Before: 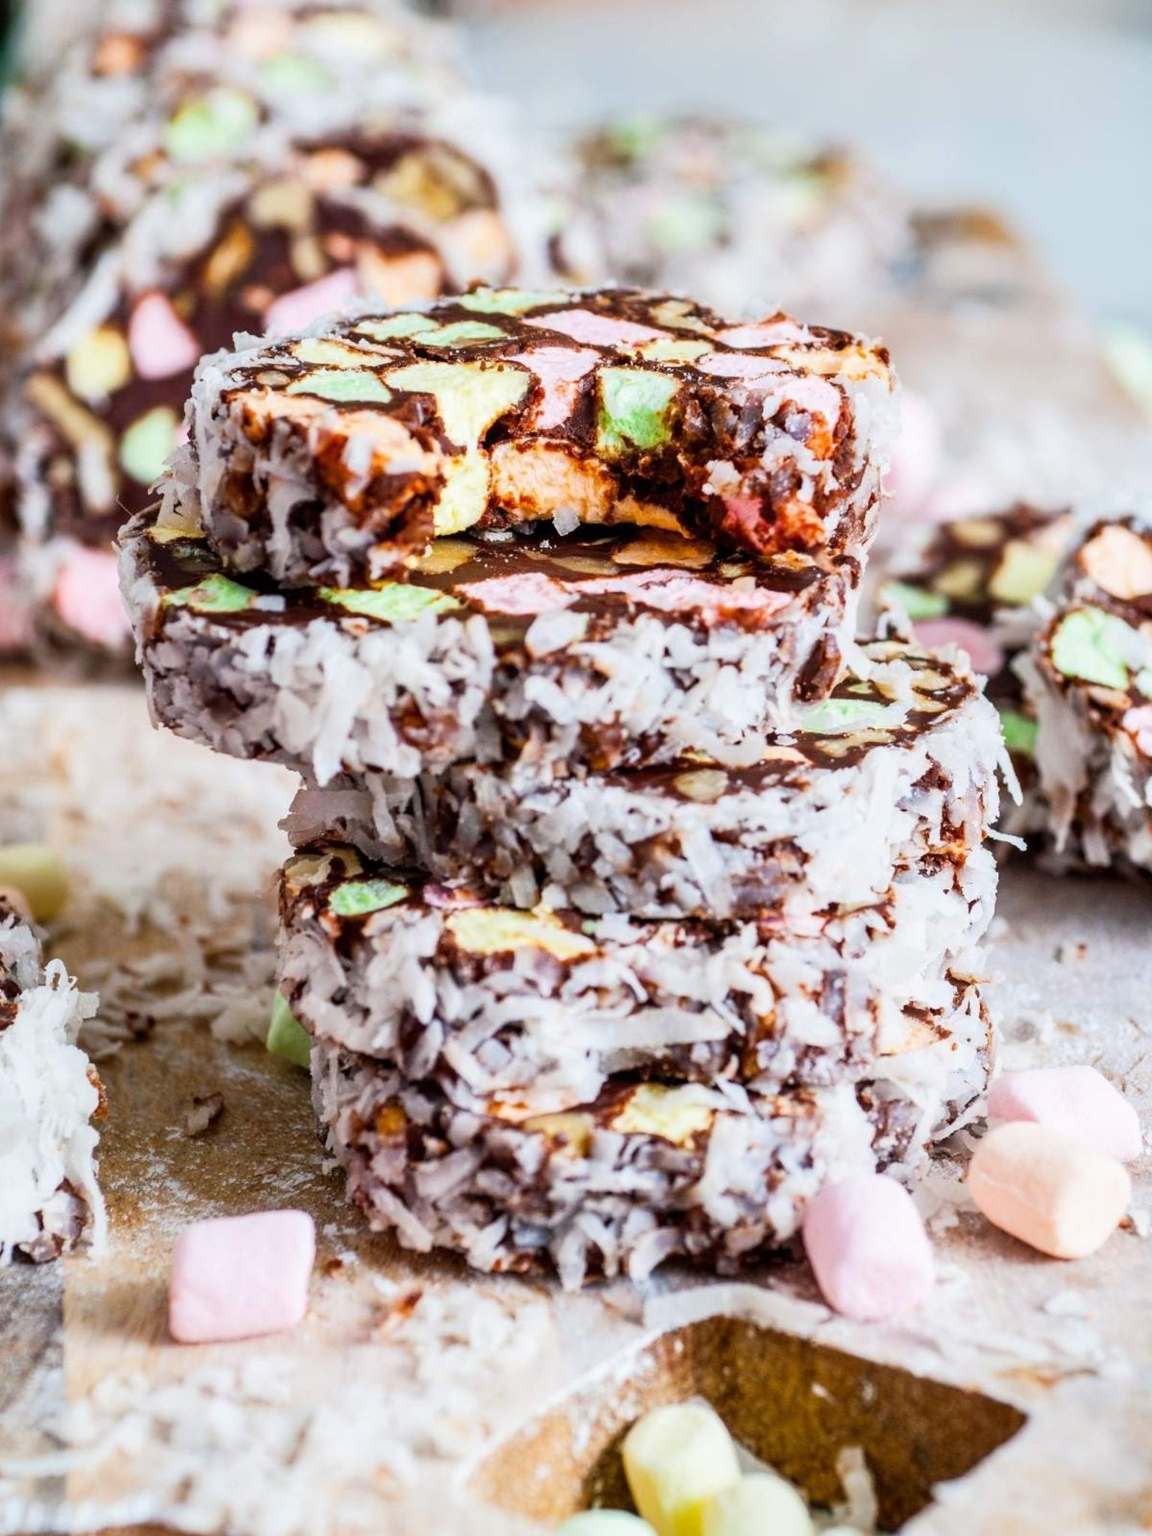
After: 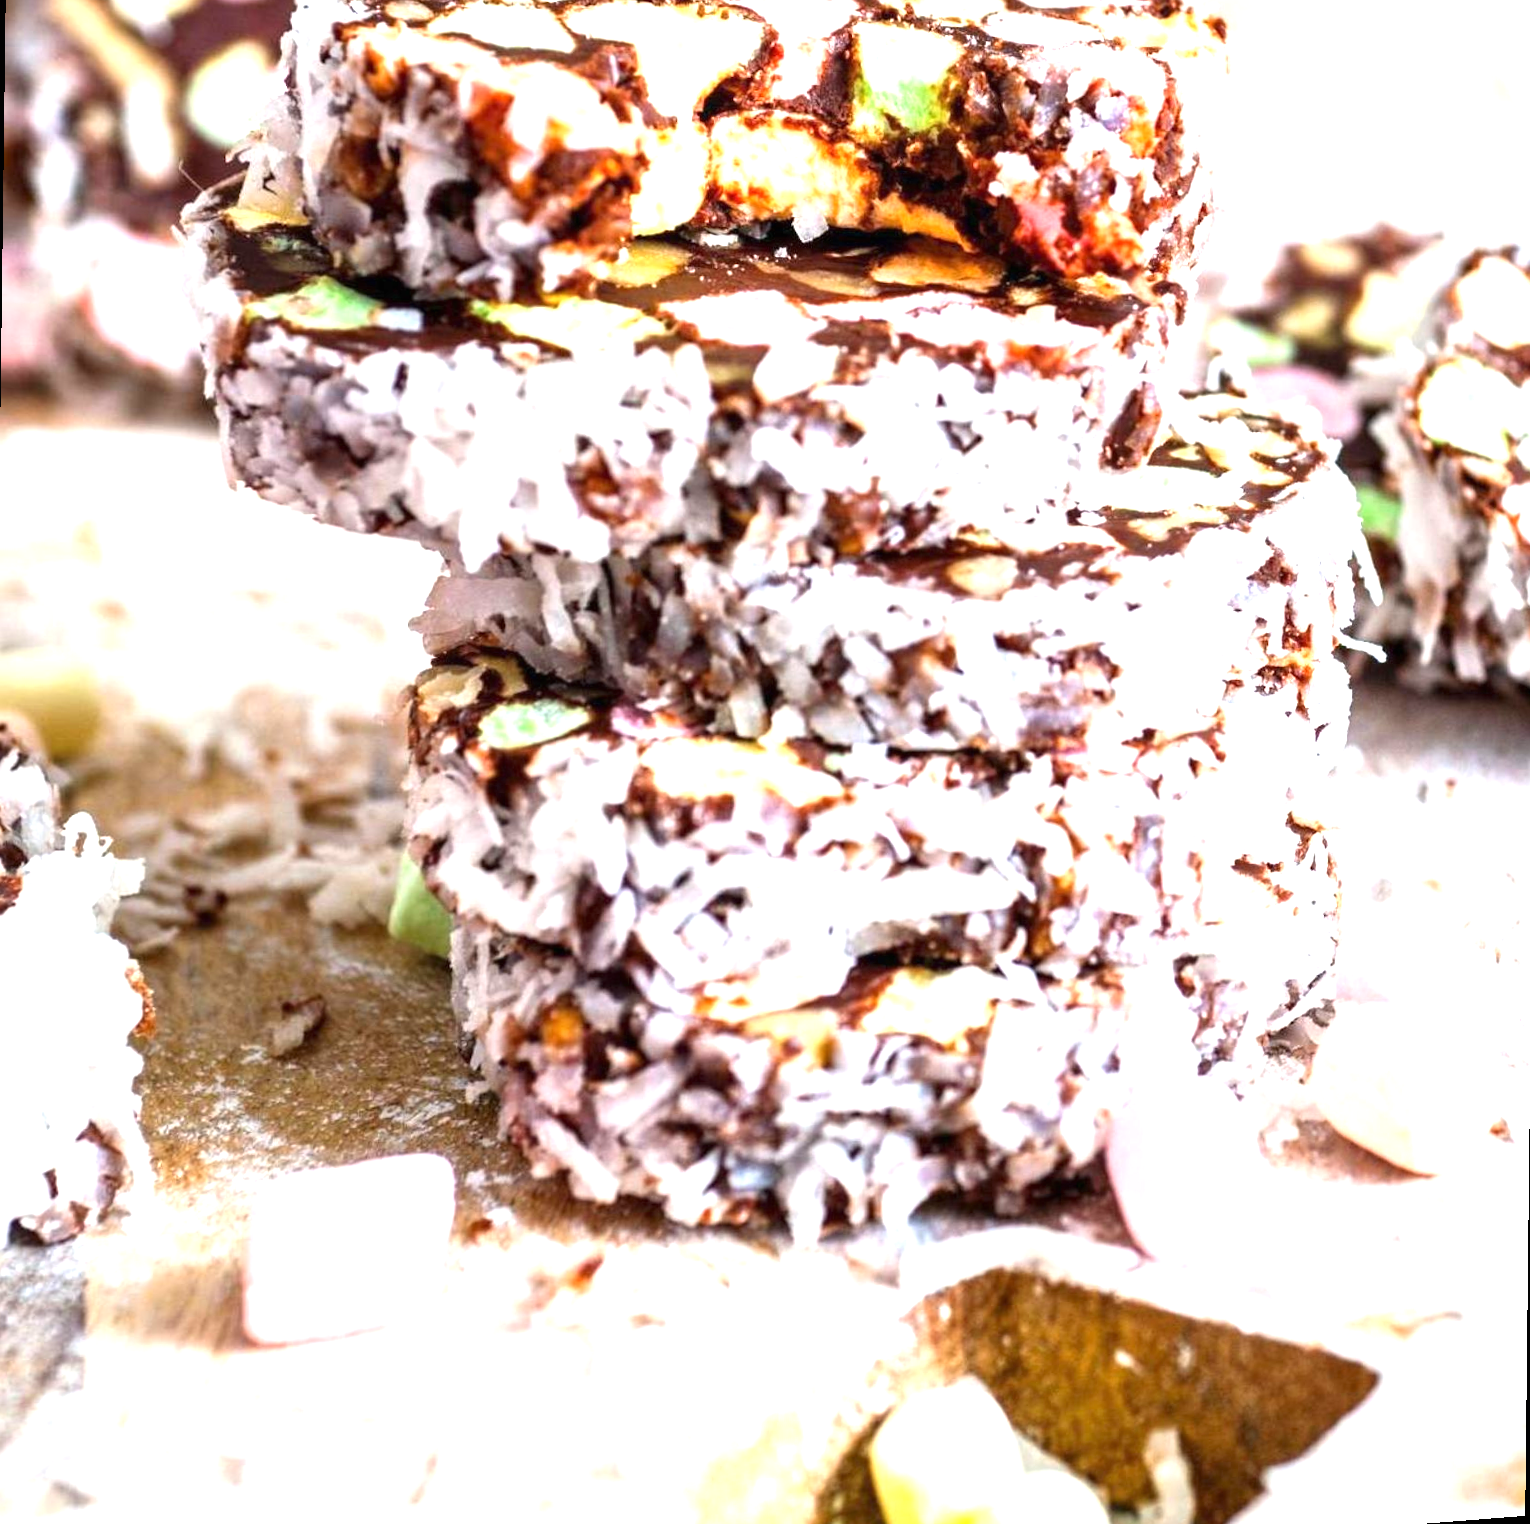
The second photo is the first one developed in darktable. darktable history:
crop and rotate: top 19.998%
exposure: black level correction 0, exposure 1.1 EV, compensate exposure bias true, compensate highlight preservation false
rotate and perspective: rotation 0.679°, lens shift (horizontal) 0.136, crop left 0.009, crop right 0.991, crop top 0.078, crop bottom 0.95
